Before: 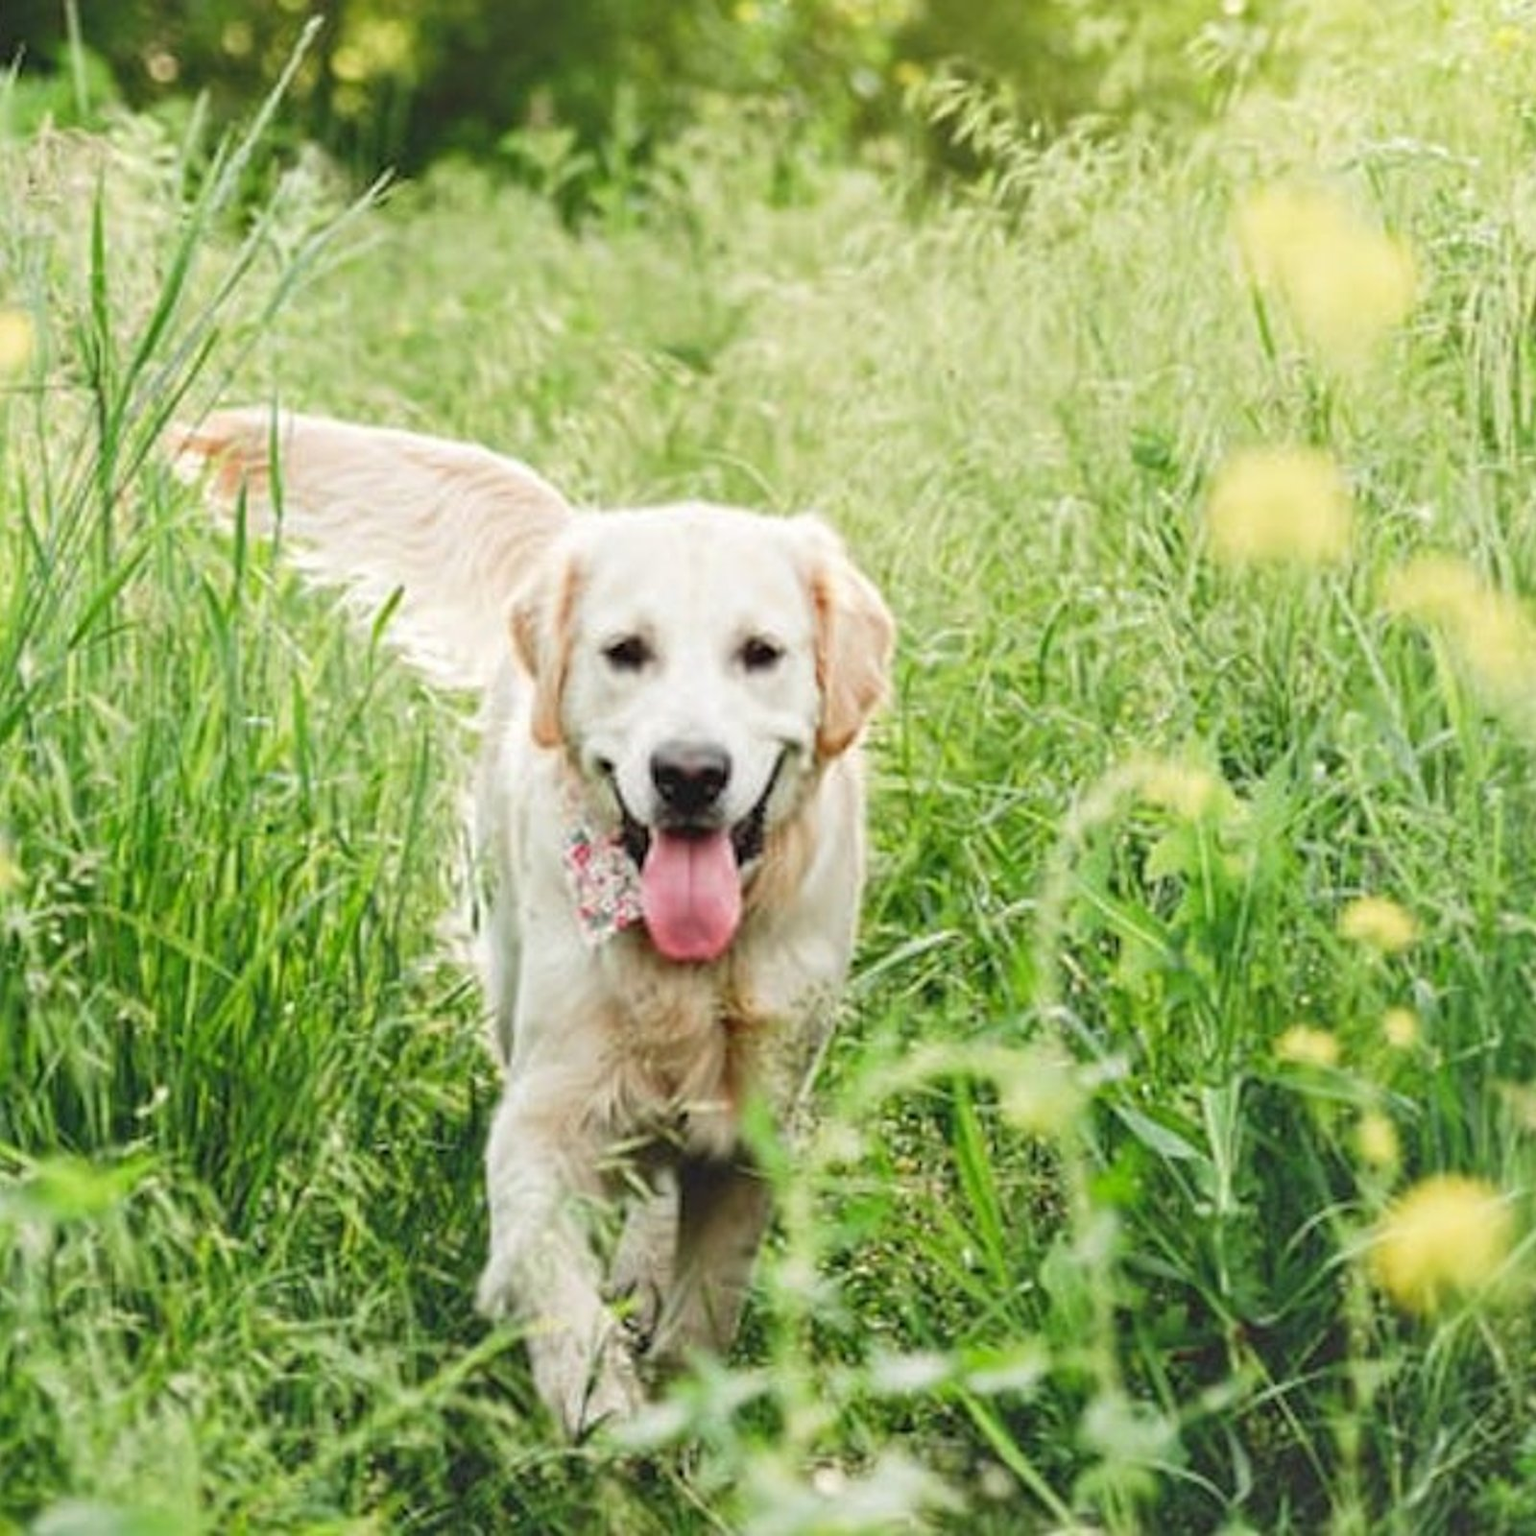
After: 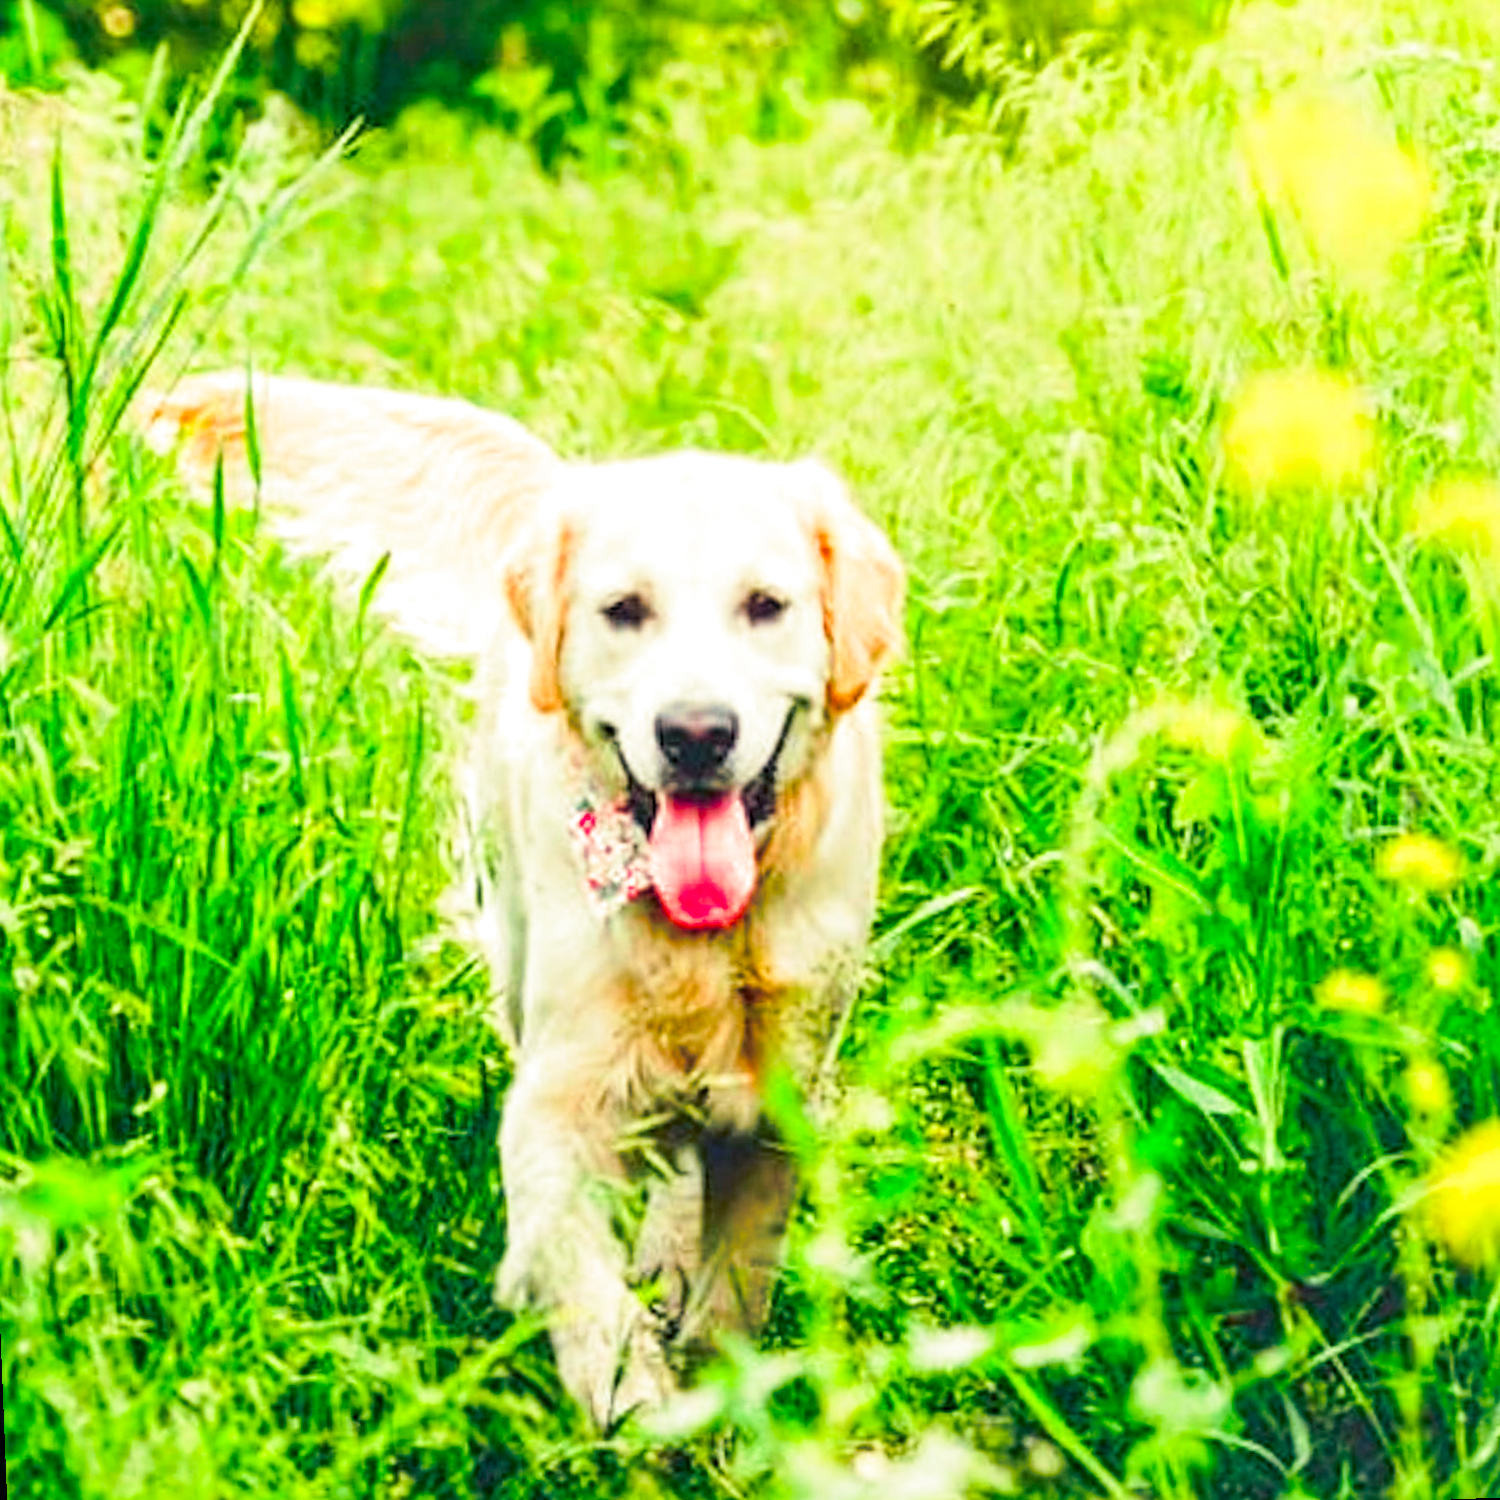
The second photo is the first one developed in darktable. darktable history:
sharpen: amount 0.2
color balance rgb: perceptual saturation grading › global saturation 35%, perceptual saturation grading › highlights -25%, perceptual saturation grading › shadows 50%
exposure: exposure 0.178 EV, compensate exposure bias true, compensate highlight preservation false
contrast brightness saturation: contrast 0.2, brightness 0.2, saturation 0.8
rotate and perspective: rotation -2.29°, automatic cropping off
local contrast: detail 130%
split-toning: shadows › hue 216°, shadows › saturation 1, highlights › hue 57.6°, balance -33.4
crop: left 3.305%, top 6.436%, right 6.389%, bottom 3.258%
